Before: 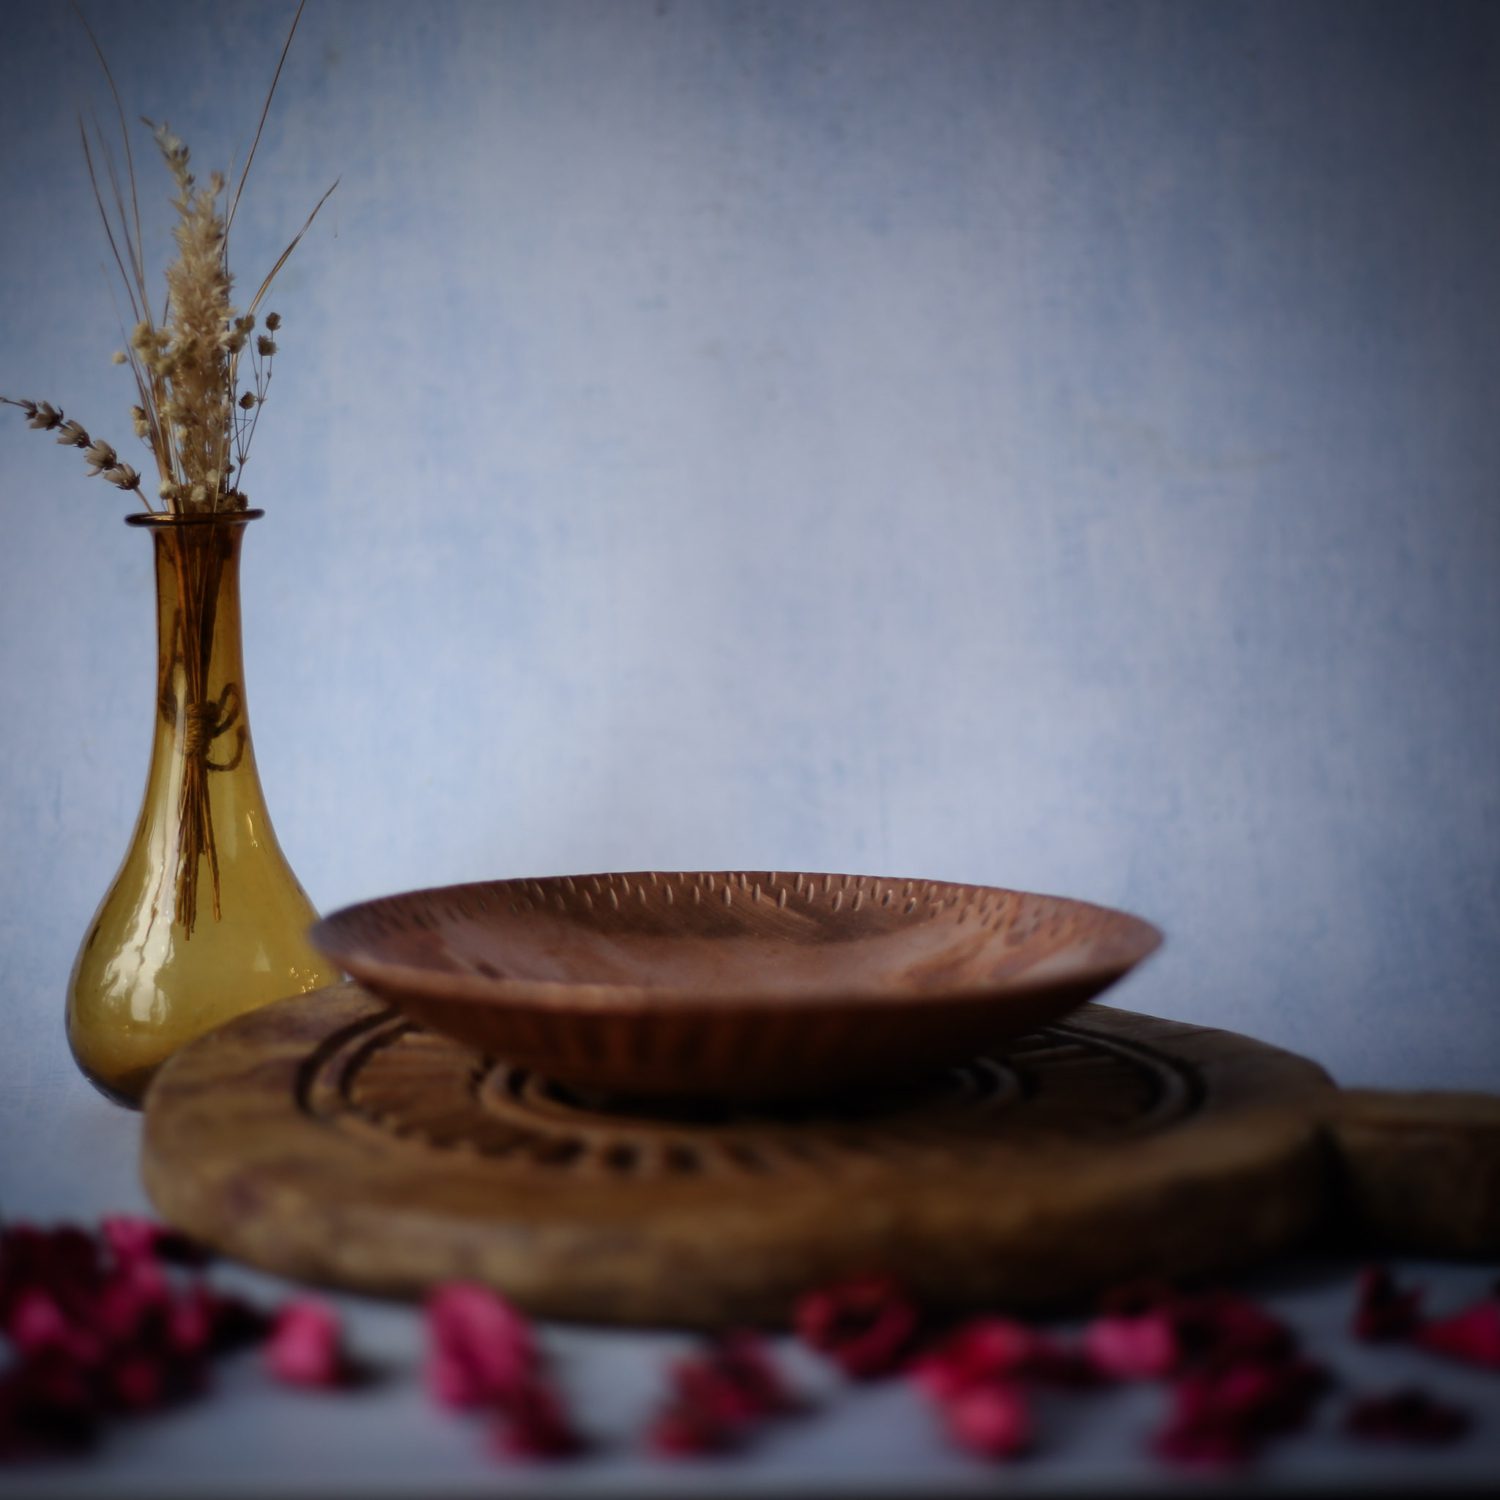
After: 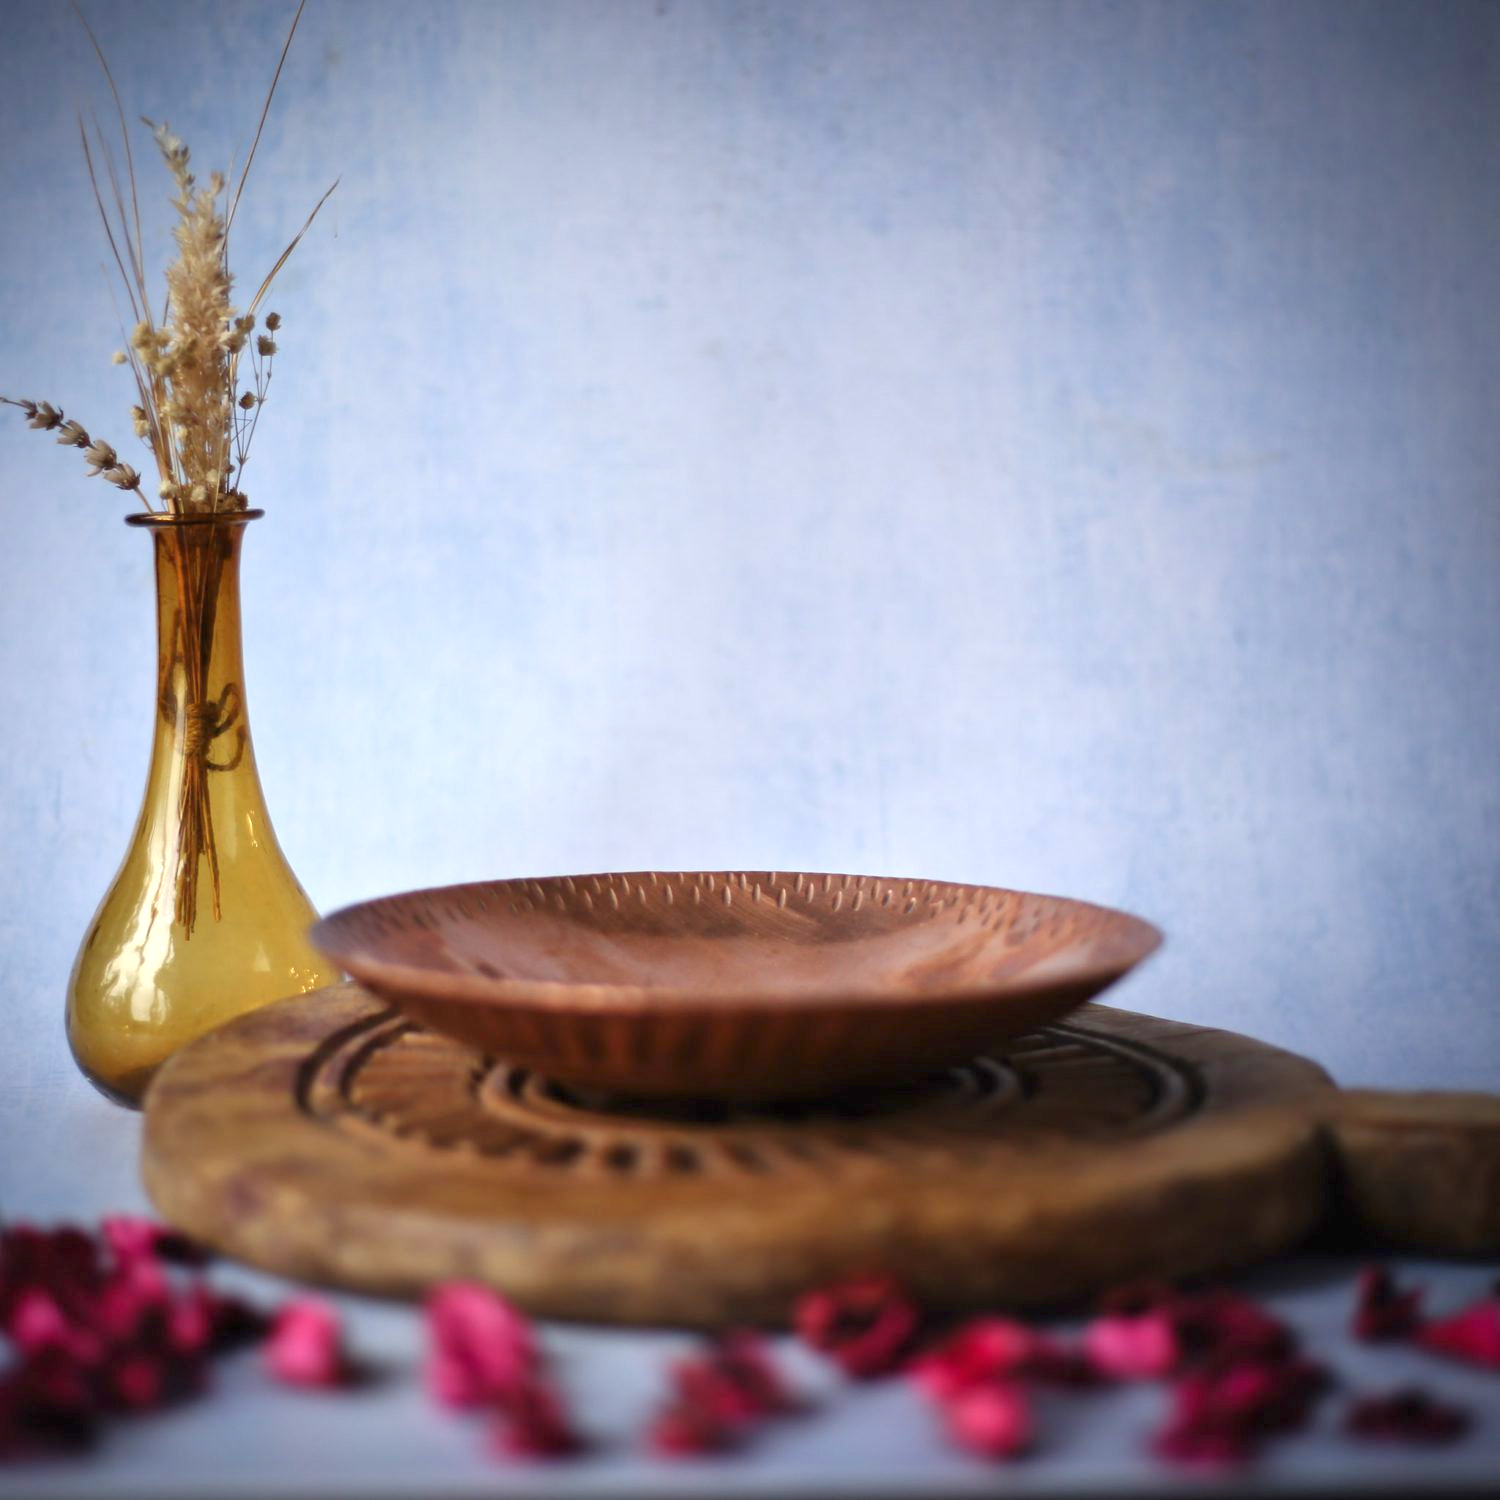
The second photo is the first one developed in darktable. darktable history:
exposure: black level correction 0, exposure 0.696 EV, compensate highlight preservation false
tone equalizer: -8 EV 1.02 EV, -7 EV 1.01 EV, -6 EV 1.01 EV, -5 EV 0.98 EV, -4 EV 0.997 EV, -3 EV 0.753 EV, -2 EV 0.521 EV, -1 EV 0.249 EV, mask exposure compensation -0.505 EV
